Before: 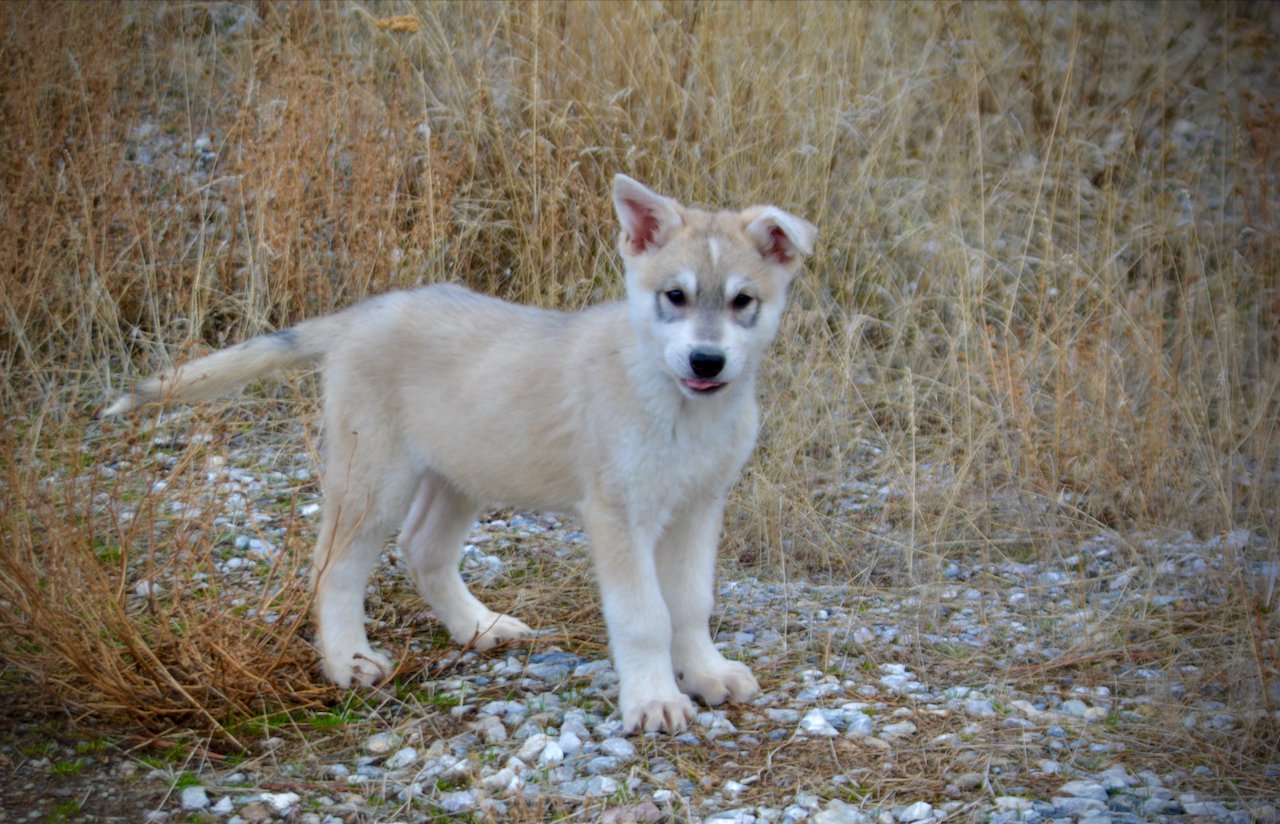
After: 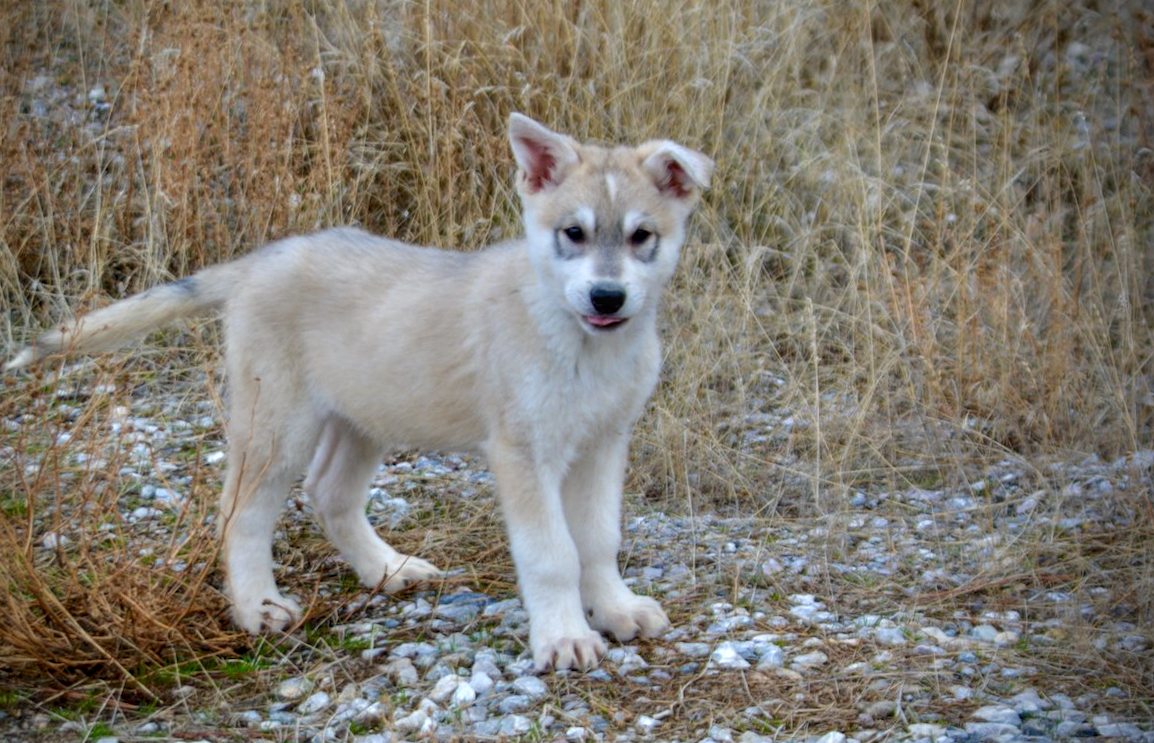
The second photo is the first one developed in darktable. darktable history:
crop and rotate: angle 1.67°, left 5.79%, top 5.694%
shadows and highlights: shadows 31.34, highlights 1.93, soften with gaussian
local contrast: on, module defaults
